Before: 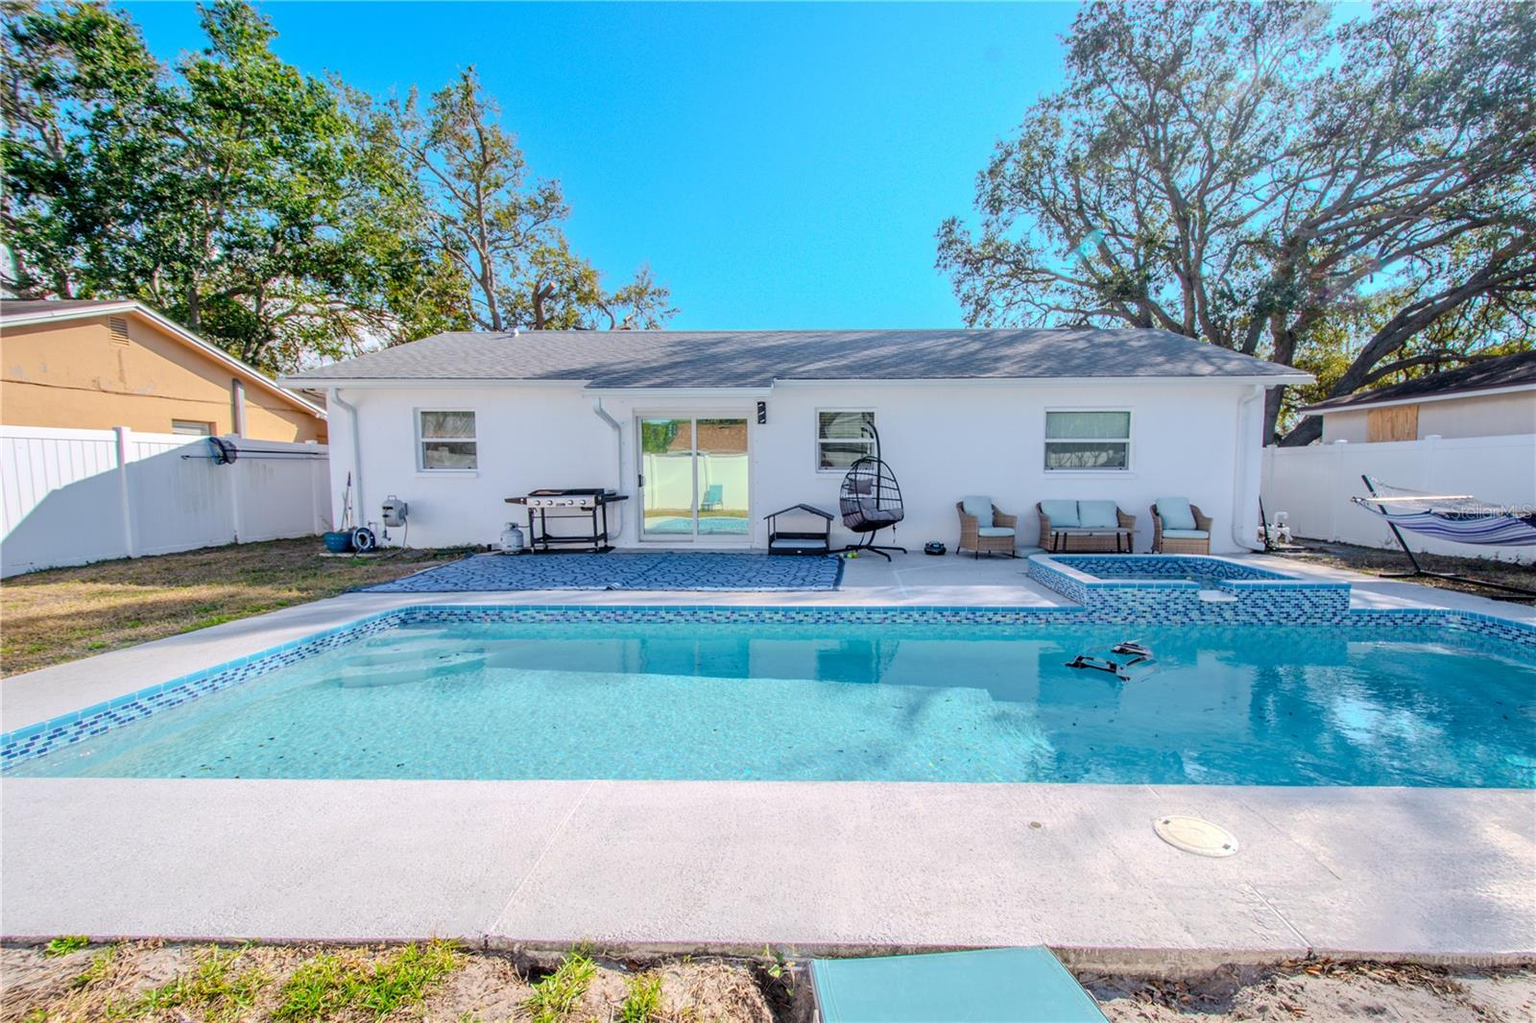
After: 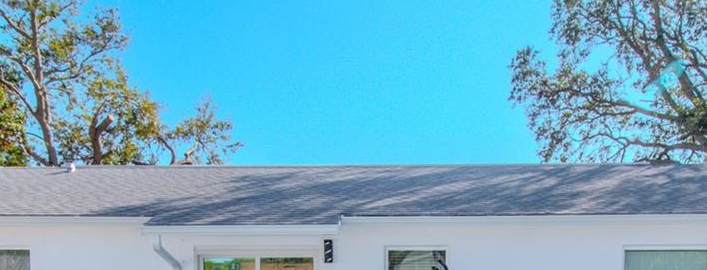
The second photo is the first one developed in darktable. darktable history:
crop: left 29.105%, top 16.82%, right 26.663%, bottom 57.796%
